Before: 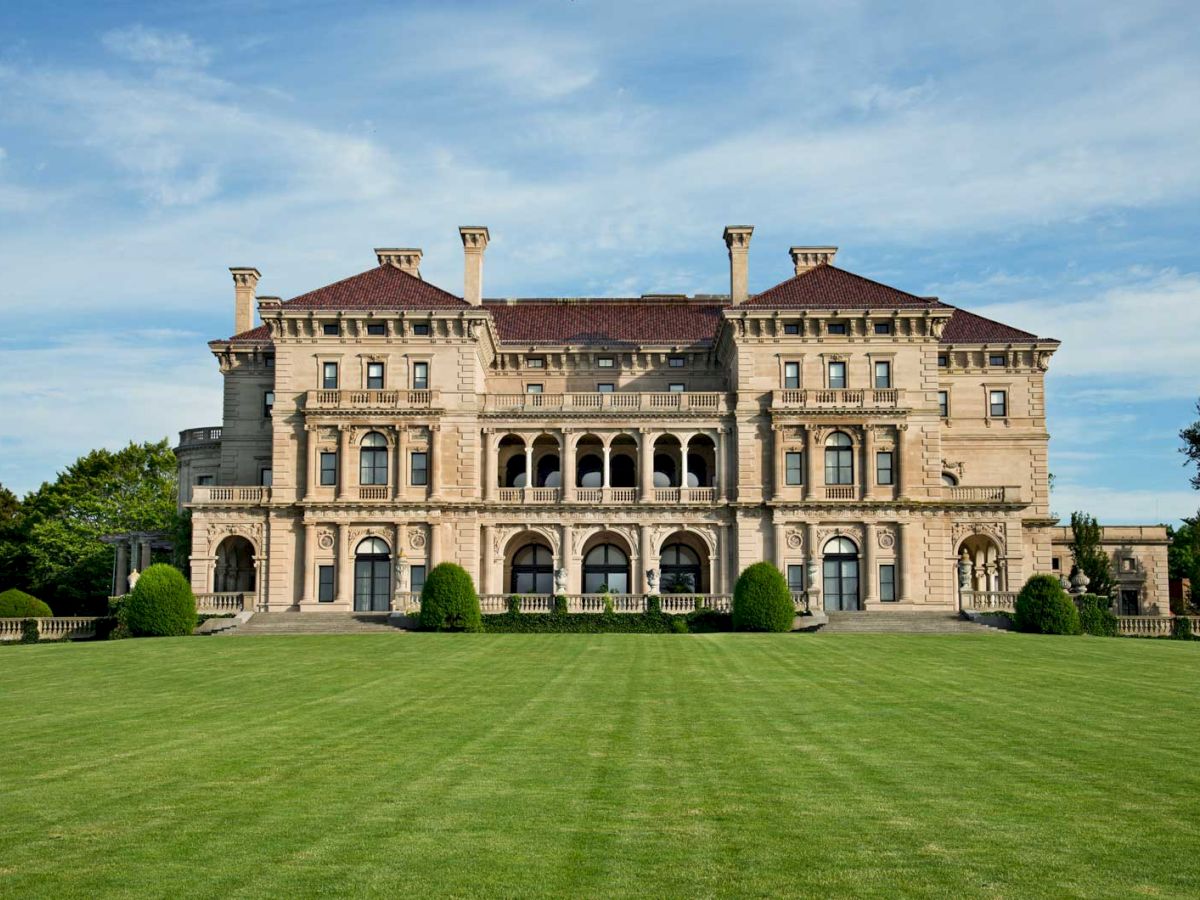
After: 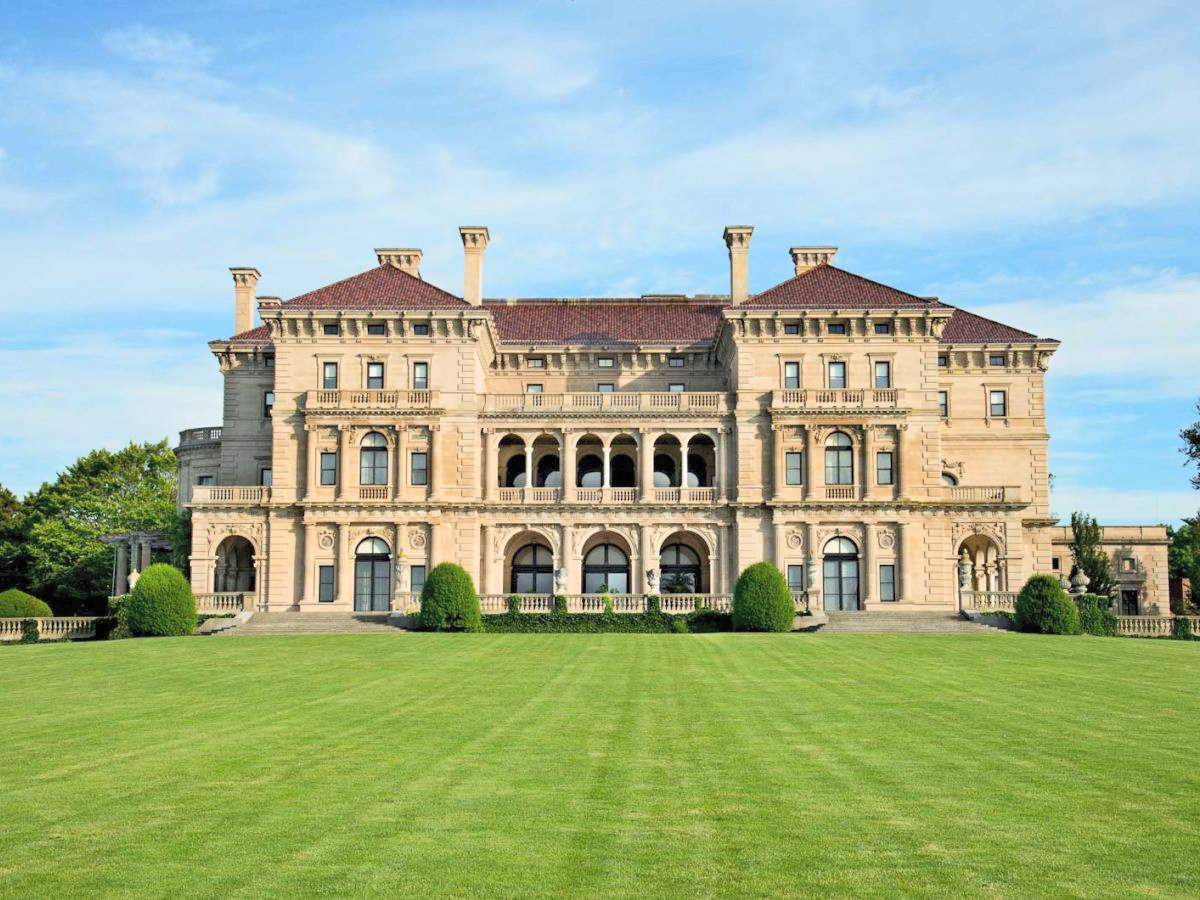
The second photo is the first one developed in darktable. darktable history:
contrast brightness saturation: contrast 0.103, brightness 0.293, saturation 0.146
